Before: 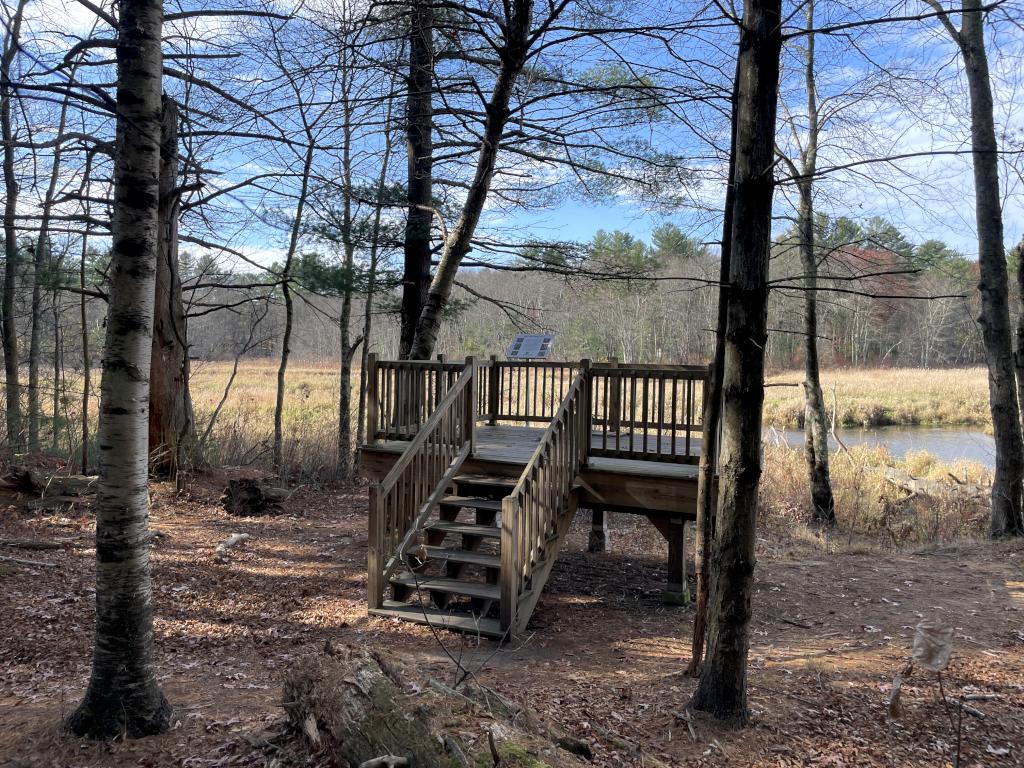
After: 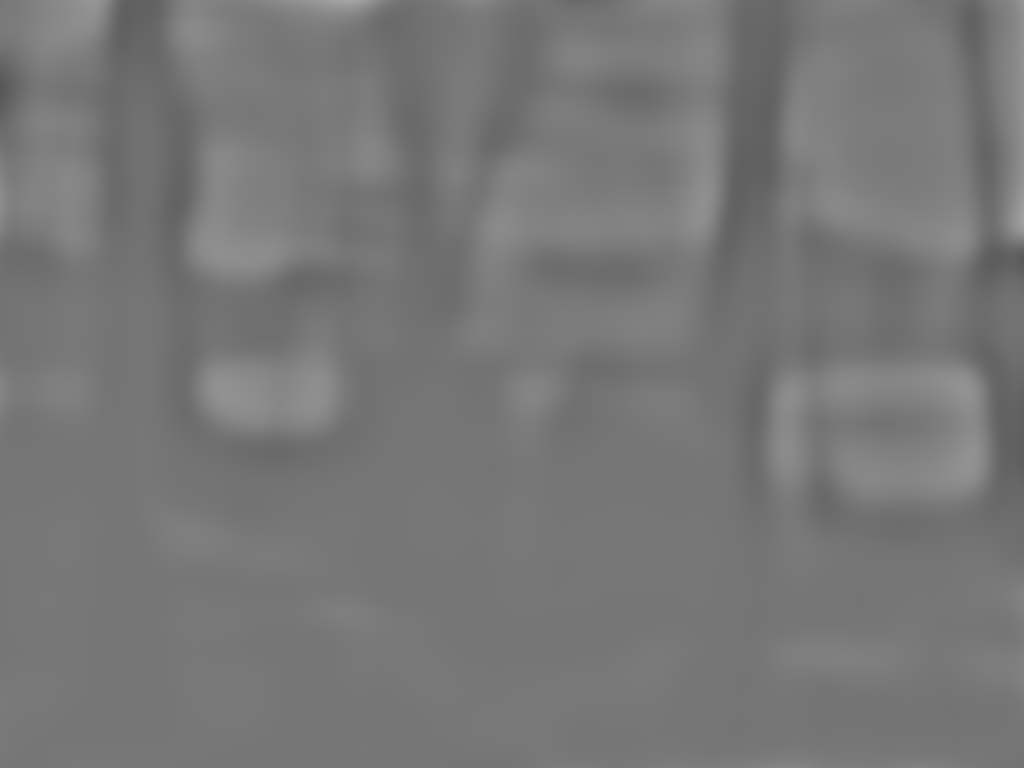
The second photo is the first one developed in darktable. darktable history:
lowpass: radius 31.92, contrast 1.72, brightness -0.98, saturation 0.94
shadows and highlights: shadows -54.3, highlights 86.09, soften with gaussian
tone equalizer: -8 EV -0.75 EV, -7 EV -0.7 EV, -6 EV -0.6 EV, -5 EV -0.4 EV, -3 EV 0.4 EV, -2 EV 0.6 EV, -1 EV 0.7 EV, +0 EV 0.75 EV, edges refinement/feathering 500, mask exposure compensation -1.57 EV, preserve details no
highpass: sharpness 49.79%, contrast boost 49.79%
